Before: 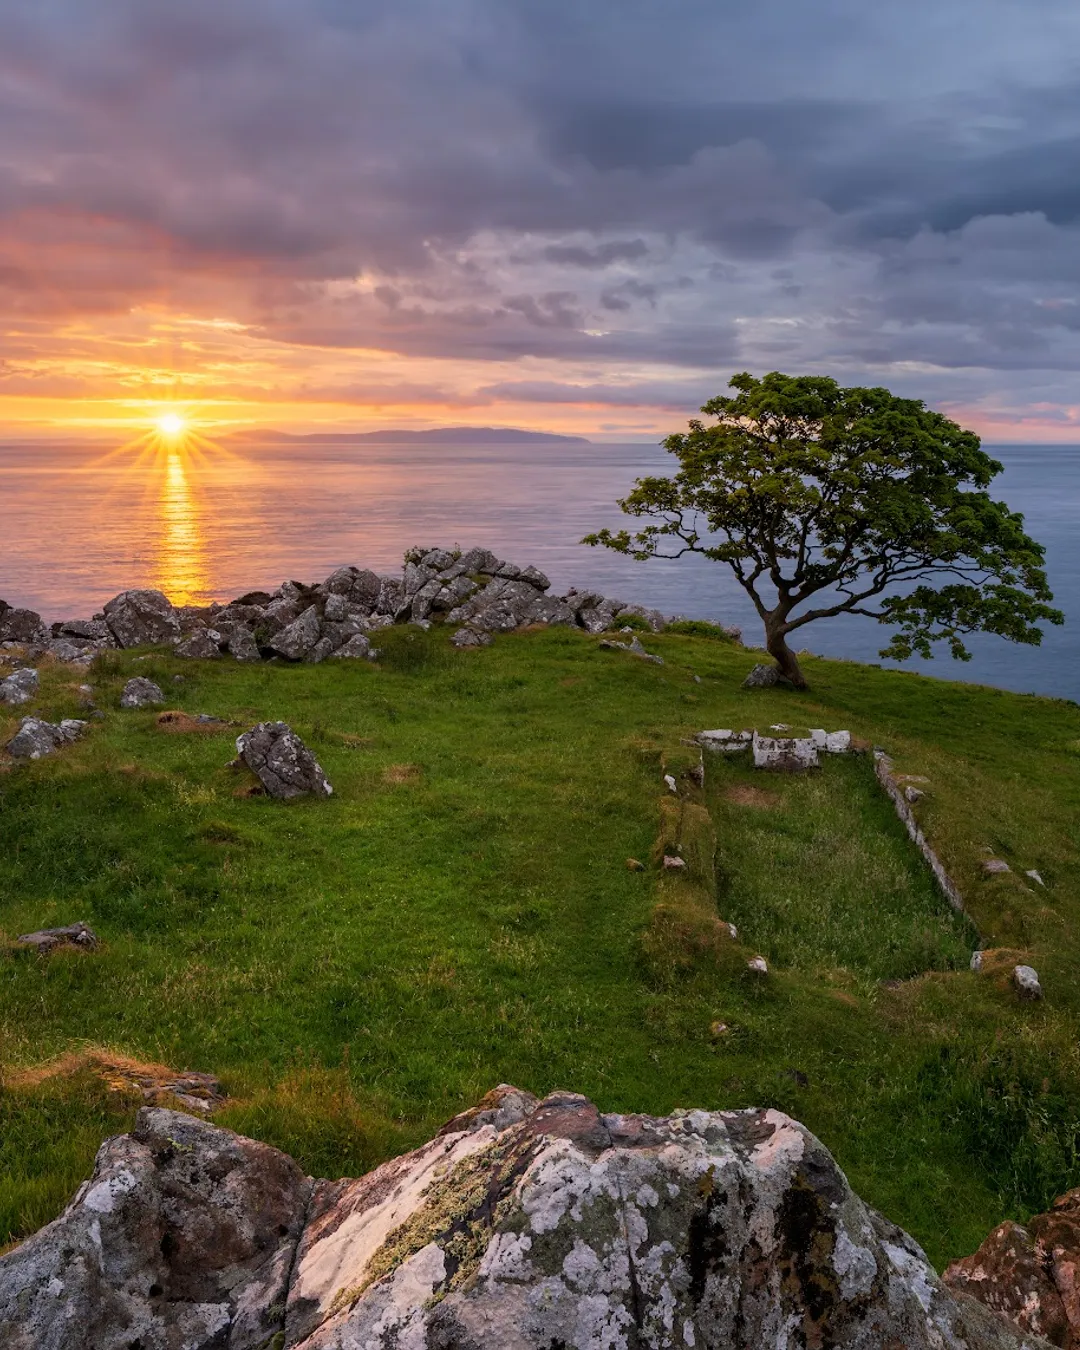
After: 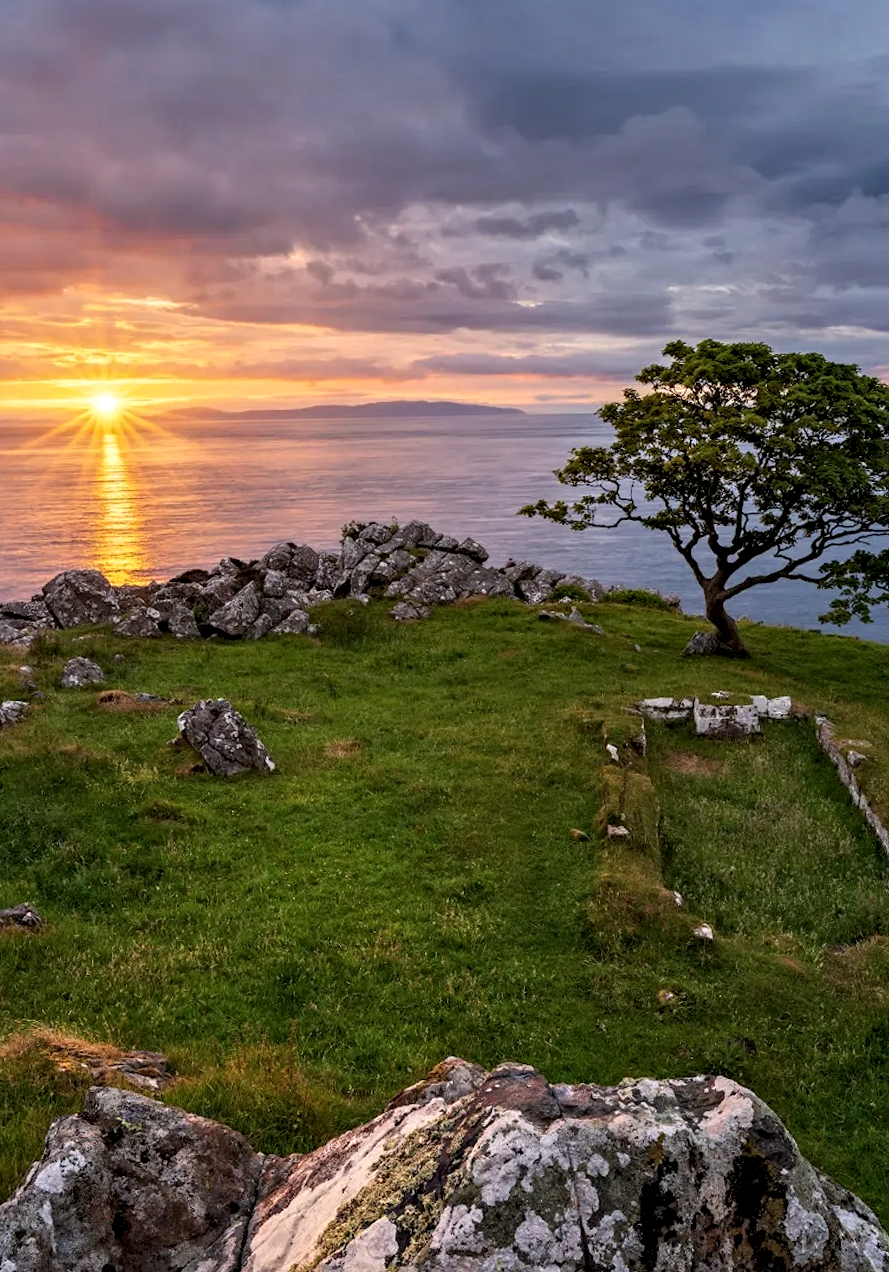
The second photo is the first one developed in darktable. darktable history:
crop and rotate: angle 1.15°, left 4.482%, top 0.933%, right 11.092%, bottom 2.447%
contrast equalizer: octaves 7, y [[0.51, 0.537, 0.559, 0.574, 0.599, 0.618], [0.5 ×6], [0.5 ×6], [0 ×6], [0 ×6]]
